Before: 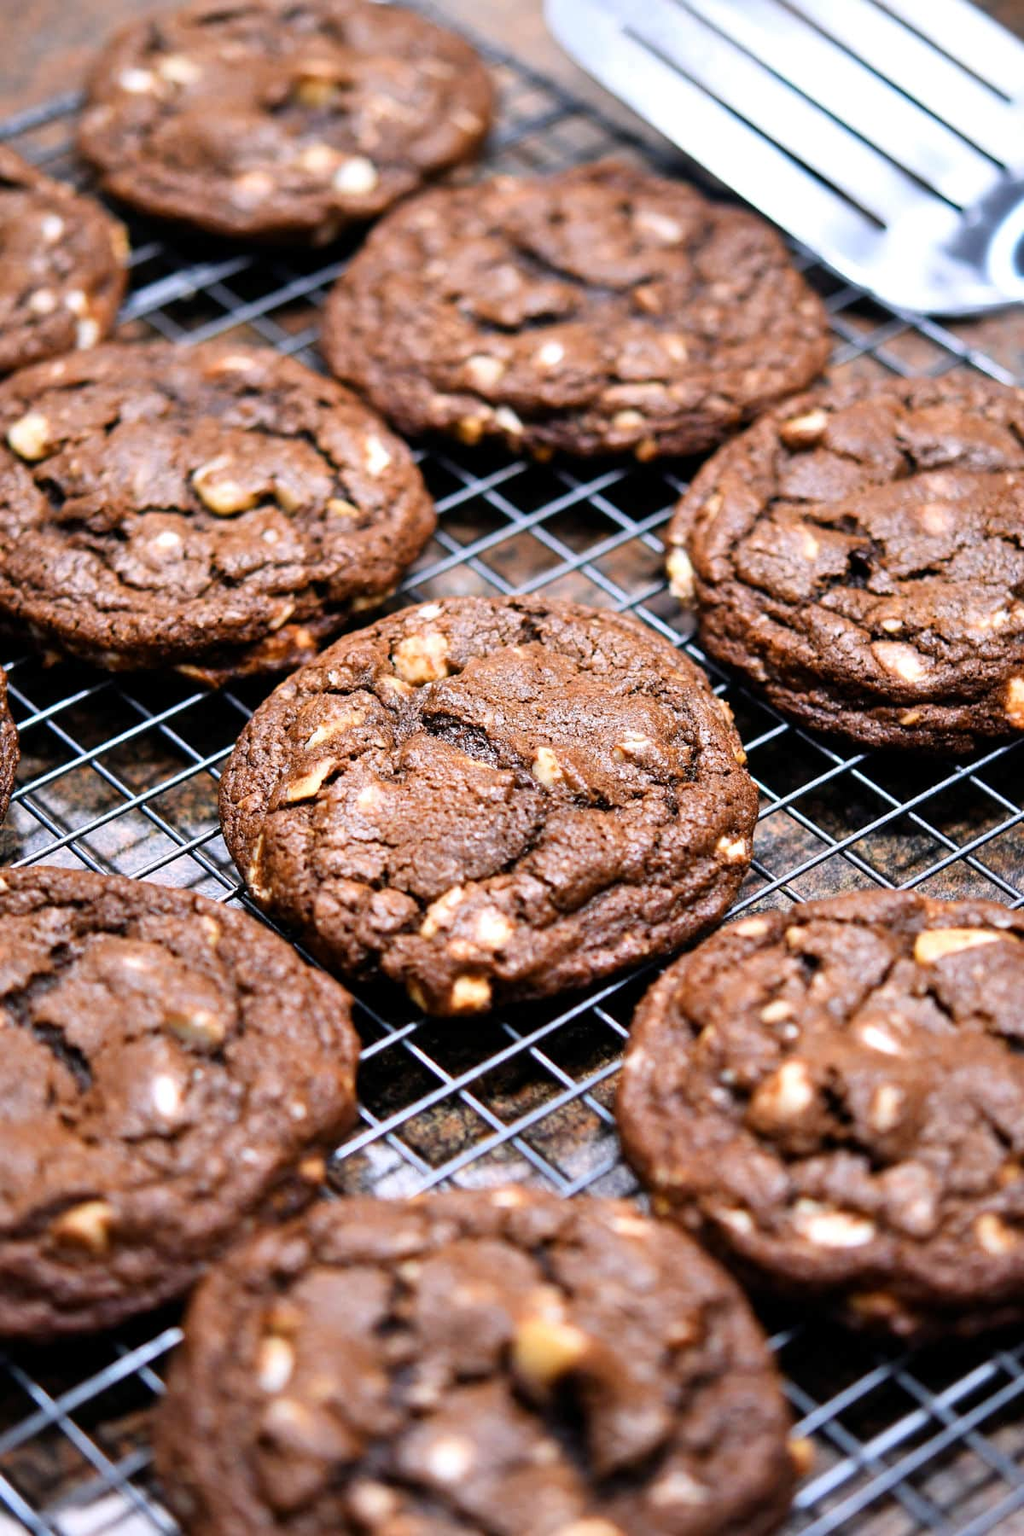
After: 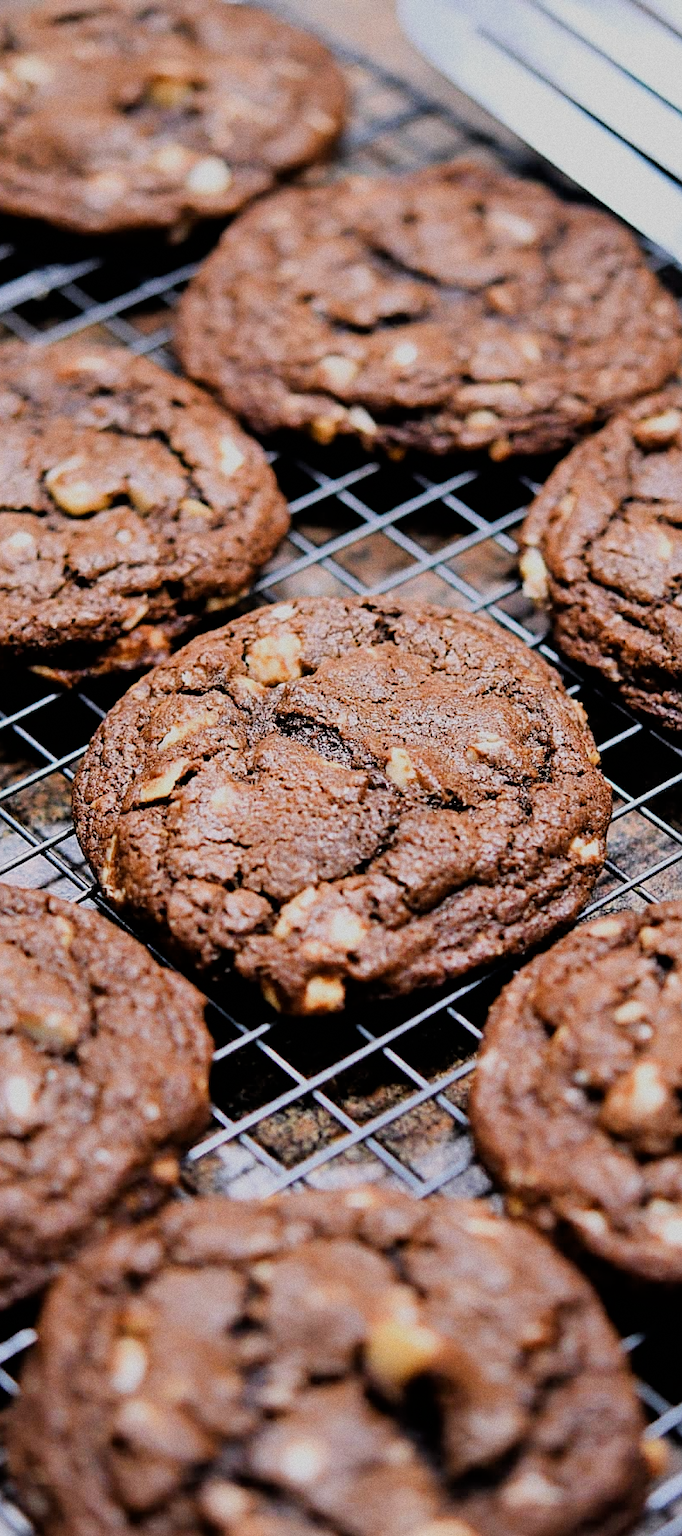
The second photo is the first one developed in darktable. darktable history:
grain: coarseness 0.09 ISO
filmic rgb: black relative exposure -7.32 EV, white relative exposure 5.09 EV, hardness 3.2
sharpen: on, module defaults
crop and rotate: left 14.385%, right 18.948%
